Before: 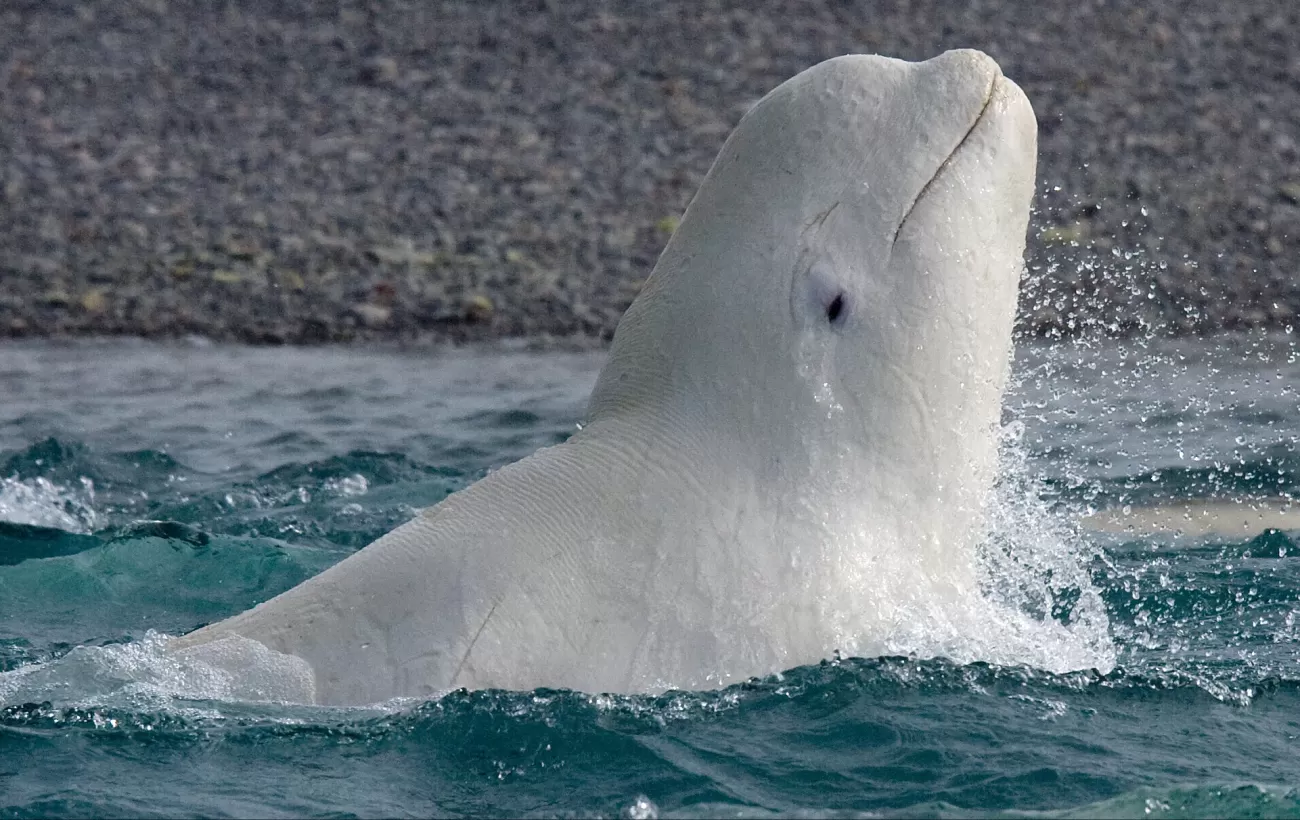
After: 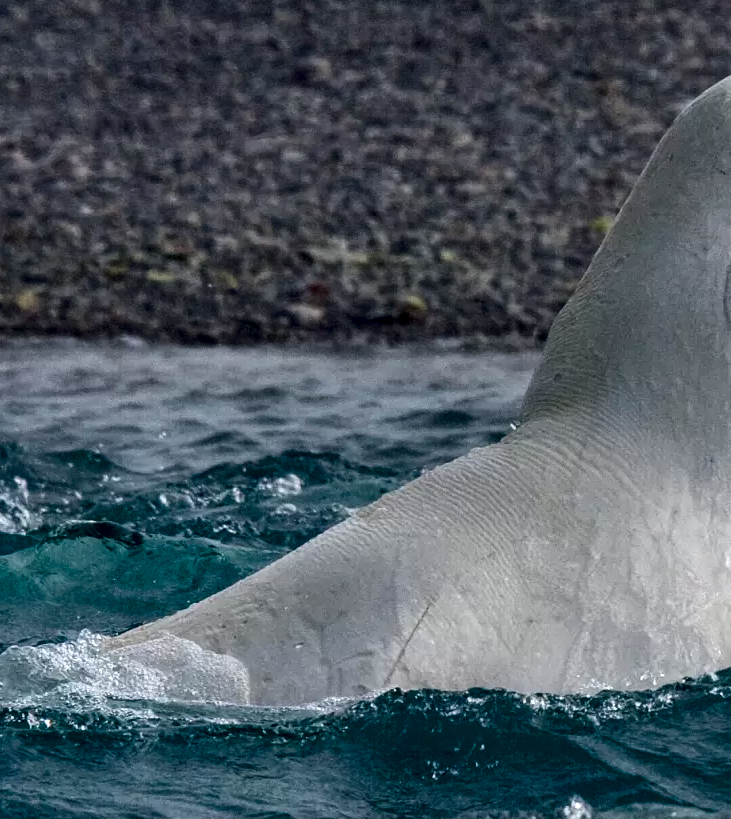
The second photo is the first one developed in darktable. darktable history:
local contrast: detail 130%
crop: left 5.114%, right 38.589%
contrast brightness saturation: contrast 0.21, brightness -0.11, saturation 0.21
